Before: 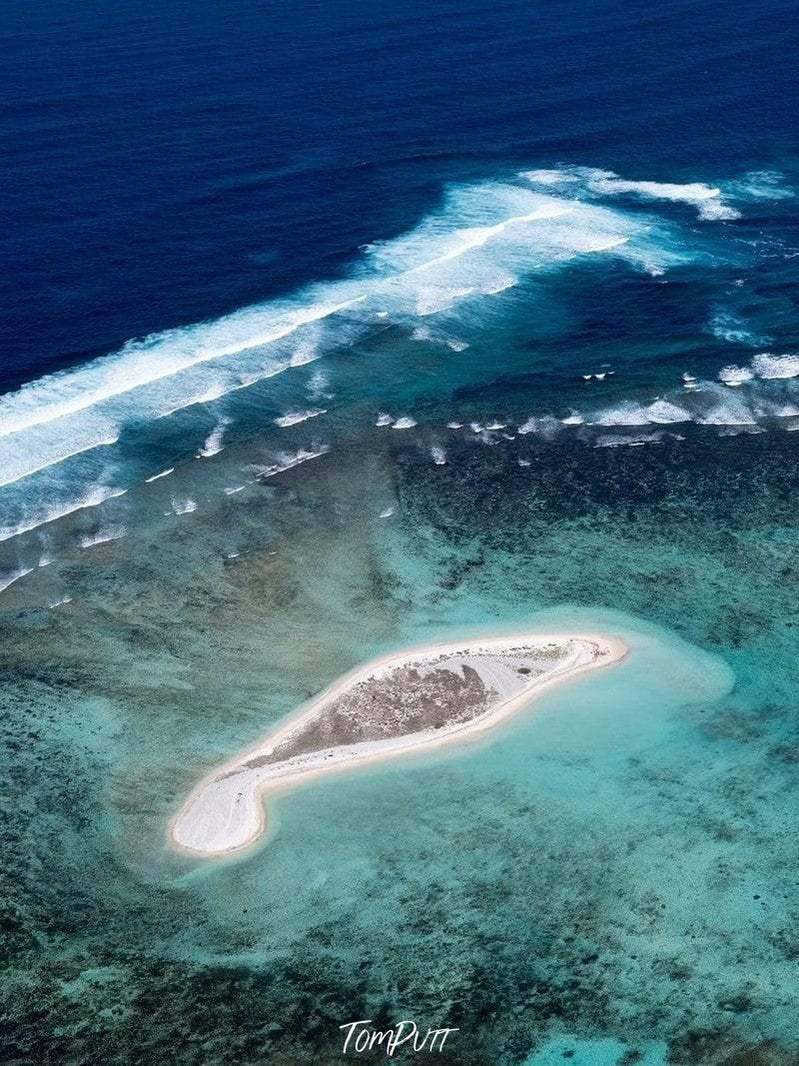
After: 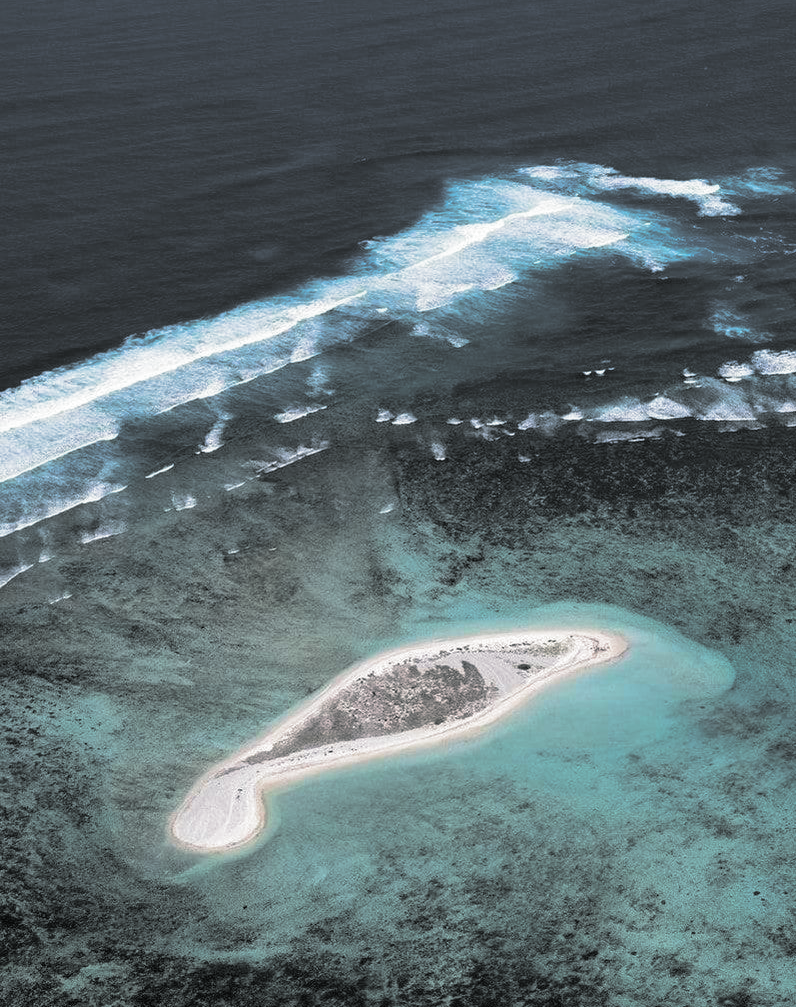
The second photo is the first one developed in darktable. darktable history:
crop: top 0.448%, right 0.264%, bottom 5.045%
split-toning: shadows › hue 190.8°, shadows › saturation 0.05, highlights › hue 54°, highlights › saturation 0.05, compress 0%
haze removal: compatibility mode true, adaptive false
